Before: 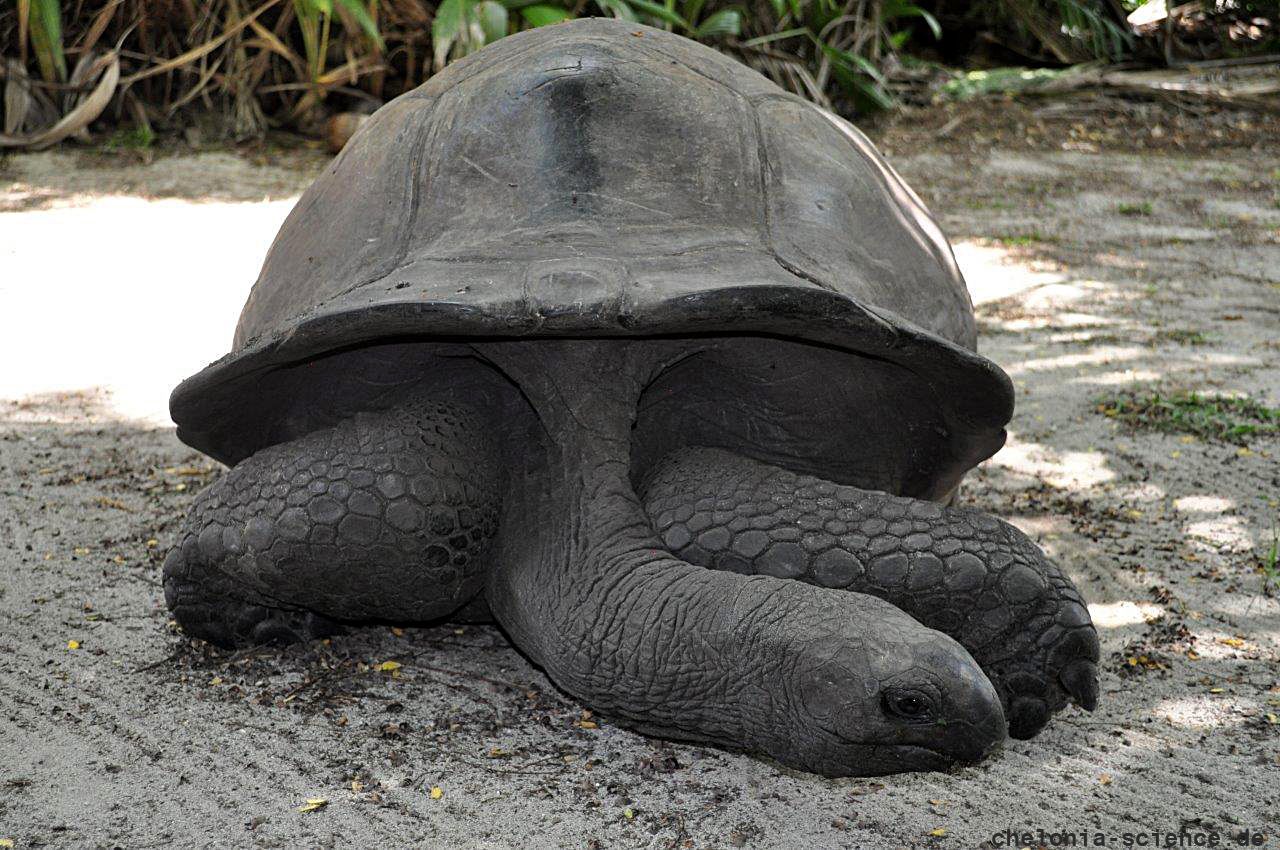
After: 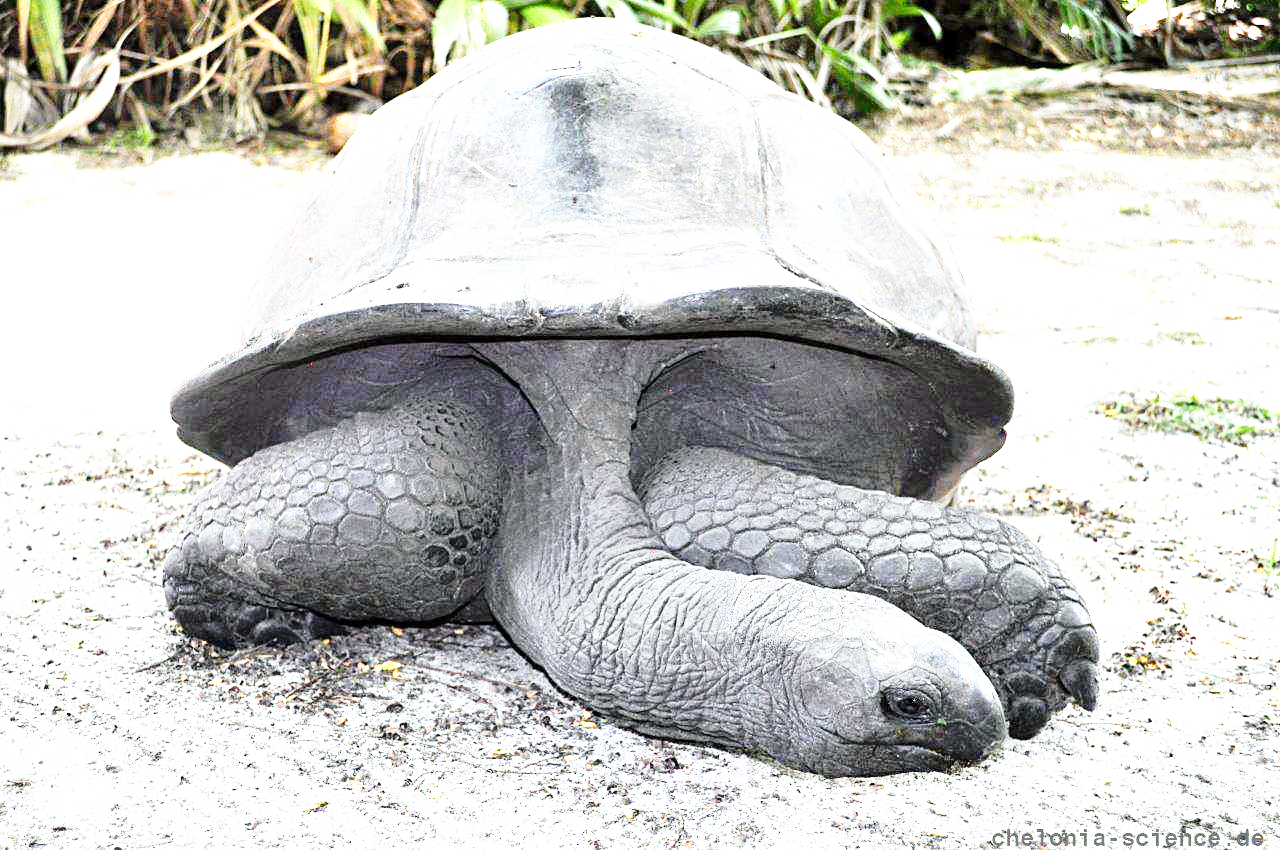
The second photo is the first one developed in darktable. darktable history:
base curve: curves: ch0 [(0, 0) (0.028, 0.03) (0.121, 0.232) (0.46, 0.748) (0.859, 0.968) (1, 1)], preserve colors none
white balance: red 0.974, blue 1.044
exposure: exposure 2.25 EV, compensate highlight preservation false
